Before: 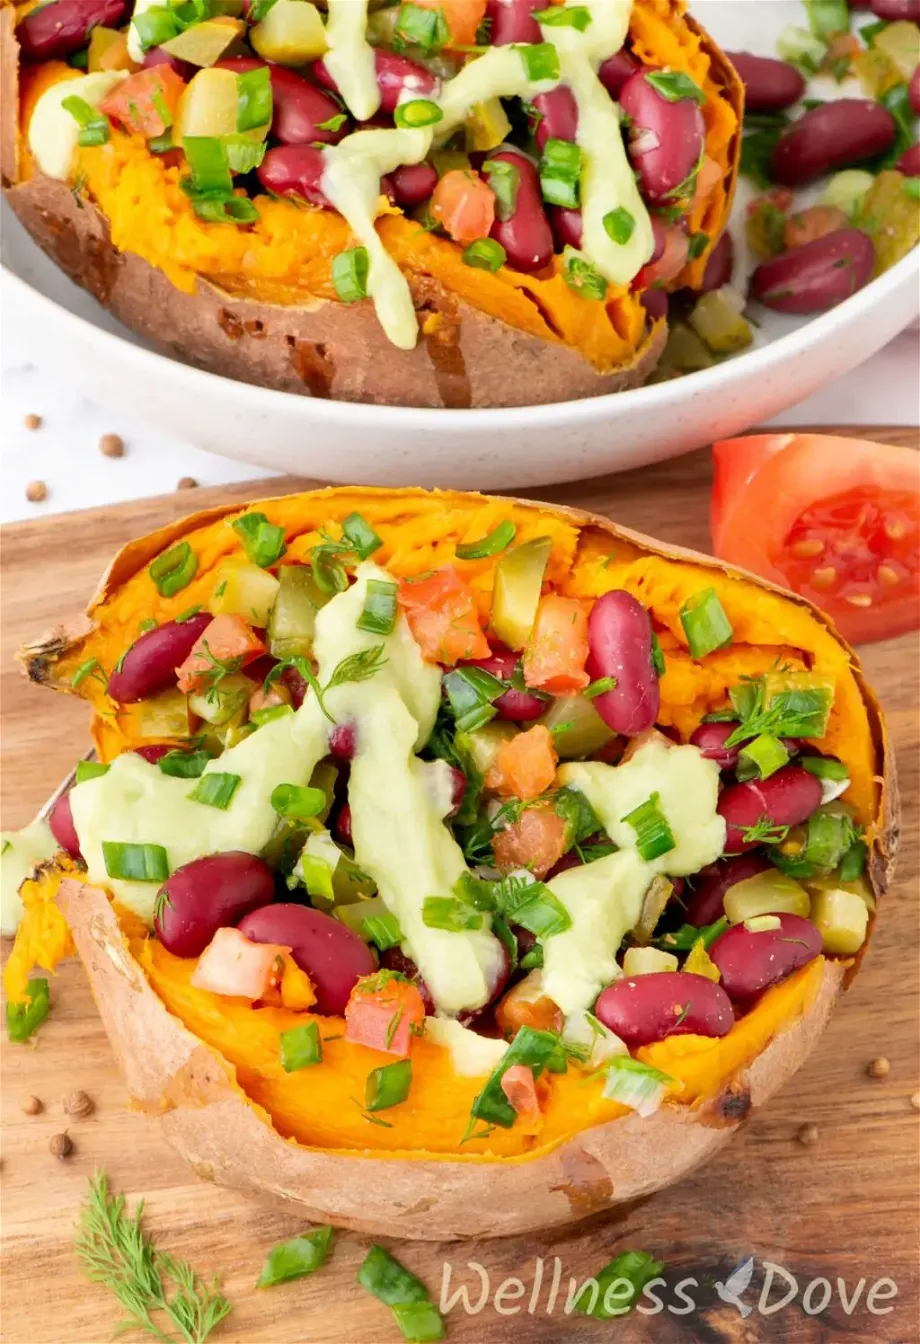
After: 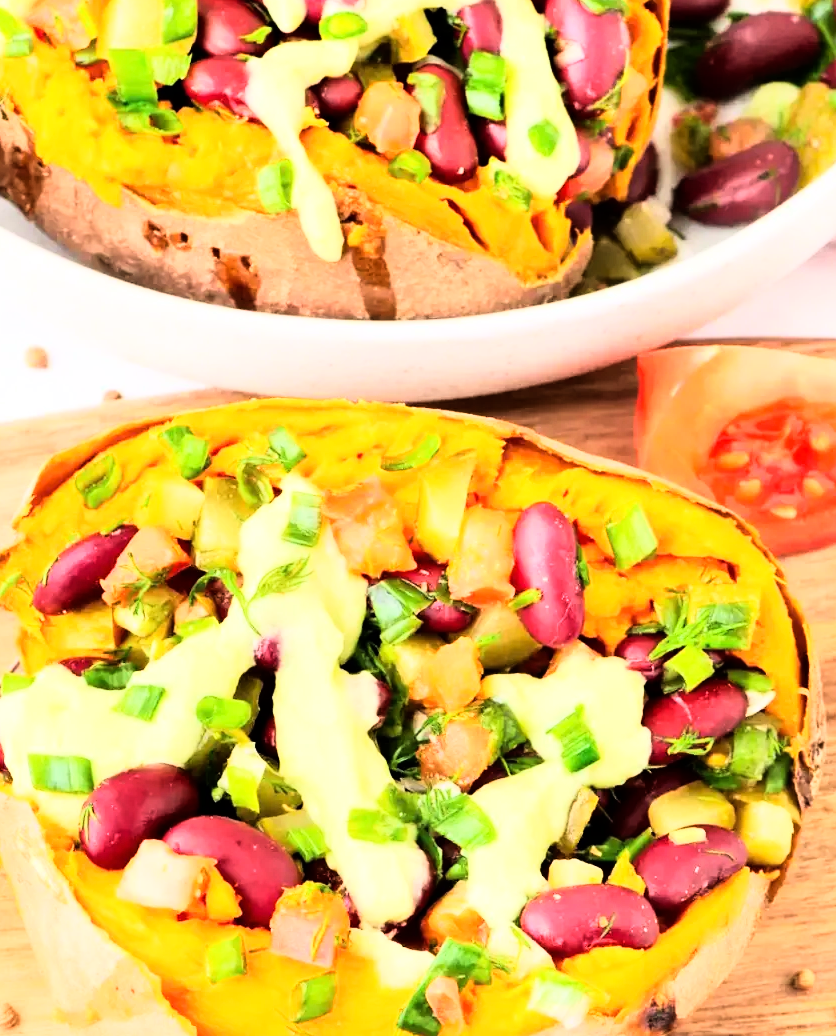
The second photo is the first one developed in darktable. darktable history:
rgb curve: curves: ch0 [(0, 0) (0.21, 0.15) (0.24, 0.21) (0.5, 0.75) (0.75, 0.96) (0.89, 0.99) (1, 1)]; ch1 [(0, 0.02) (0.21, 0.13) (0.25, 0.2) (0.5, 0.67) (0.75, 0.9) (0.89, 0.97) (1, 1)]; ch2 [(0, 0.02) (0.21, 0.13) (0.25, 0.2) (0.5, 0.67) (0.75, 0.9) (0.89, 0.97) (1, 1)], compensate middle gray true
crop: left 8.155%, top 6.611%, bottom 15.385%
